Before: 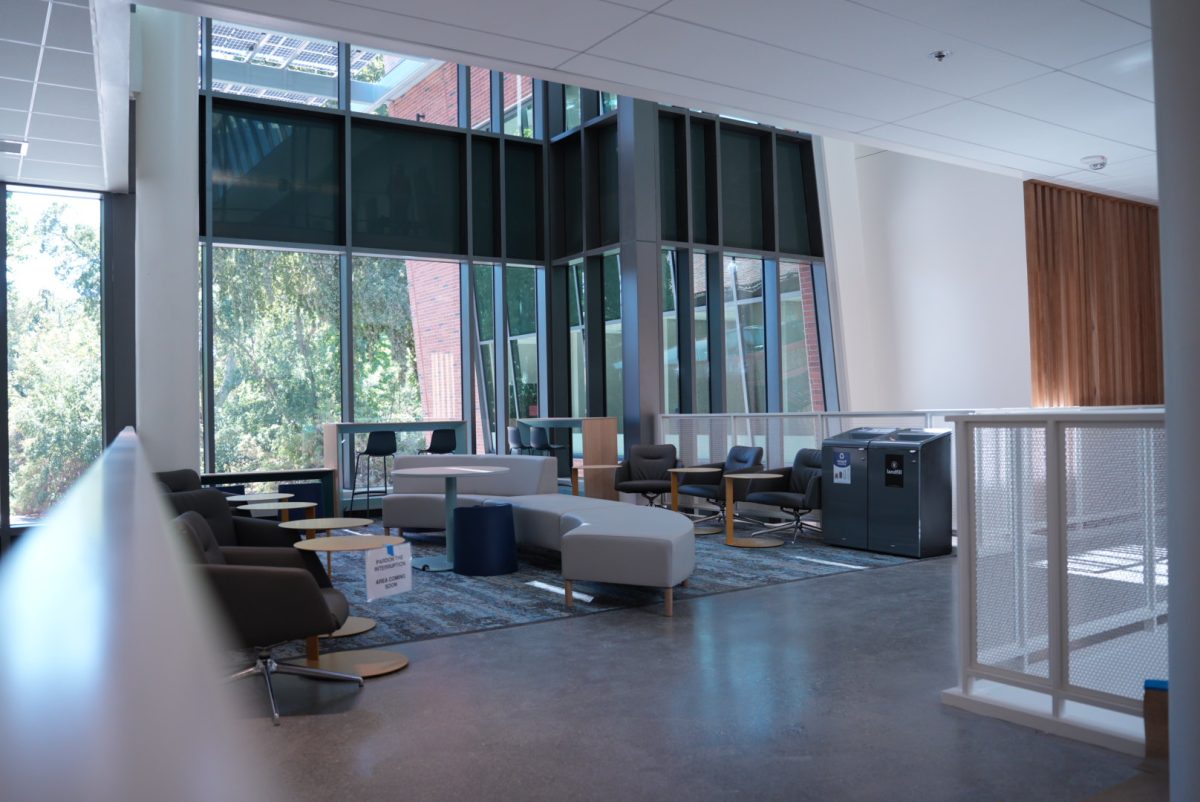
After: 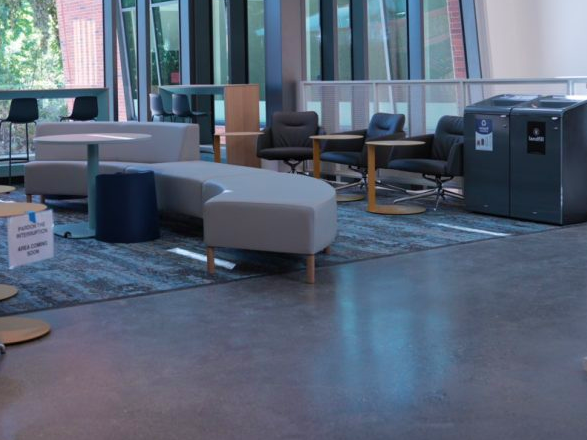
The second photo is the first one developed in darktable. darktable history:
velvia: on, module defaults
crop: left 29.834%, top 41.582%, right 21.231%, bottom 3.498%
